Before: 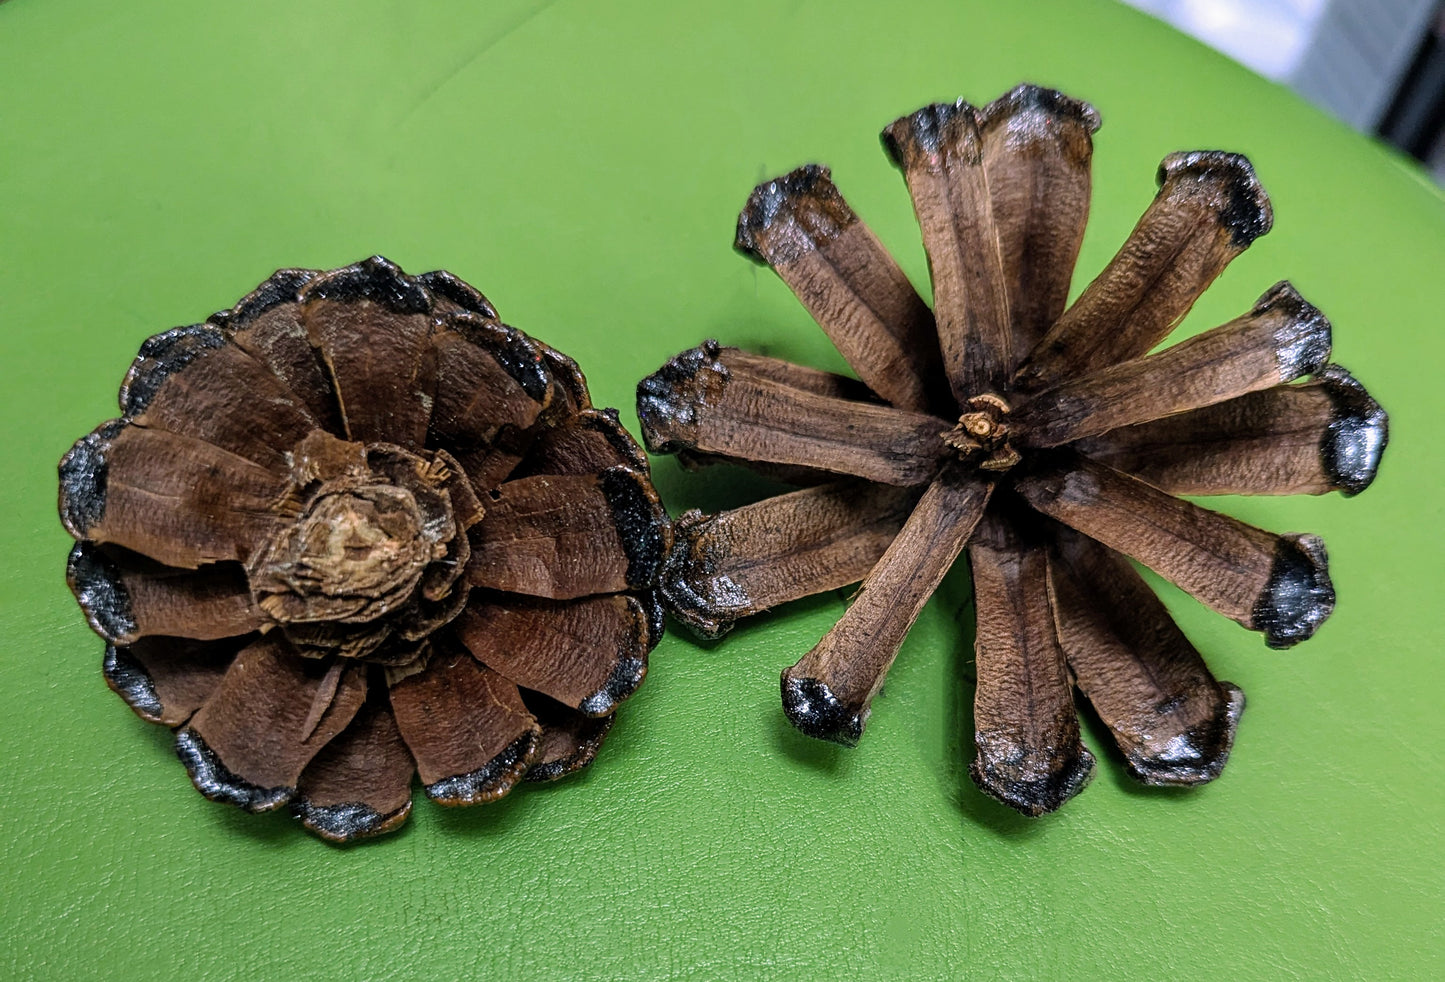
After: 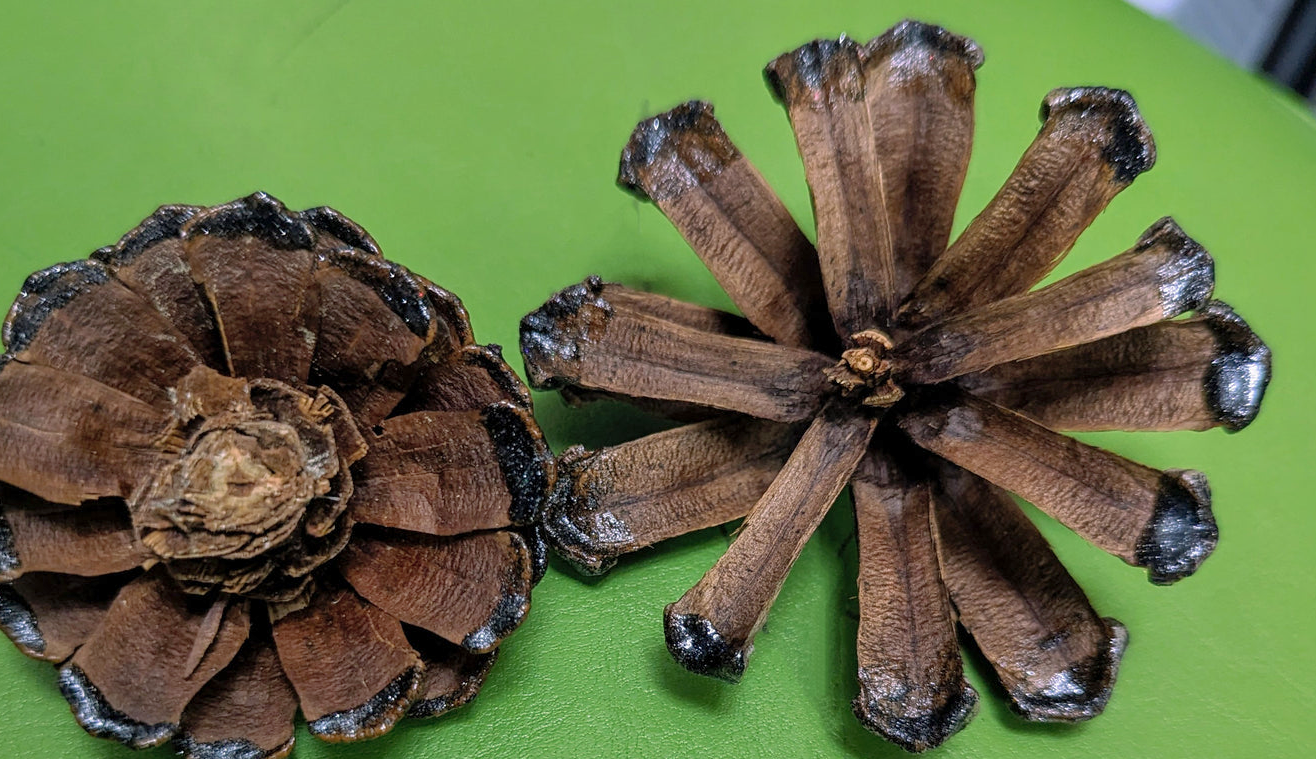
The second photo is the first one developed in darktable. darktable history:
crop: left 8.155%, top 6.611%, bottom 15.385%
shadows and highlights: on, module defaults
tone equalizer: on, module defaults
